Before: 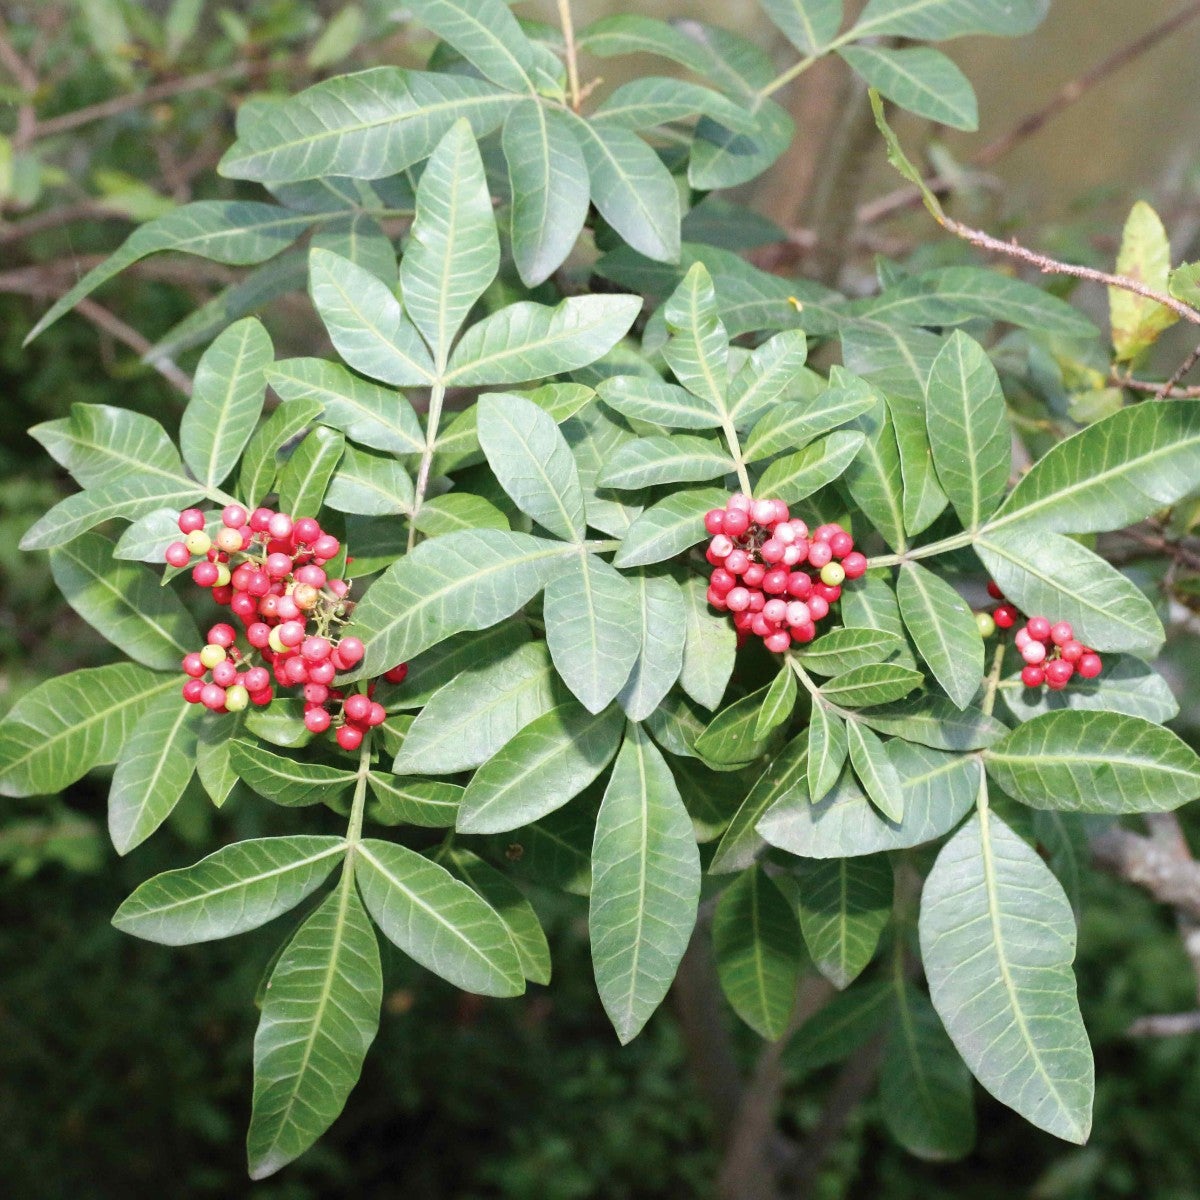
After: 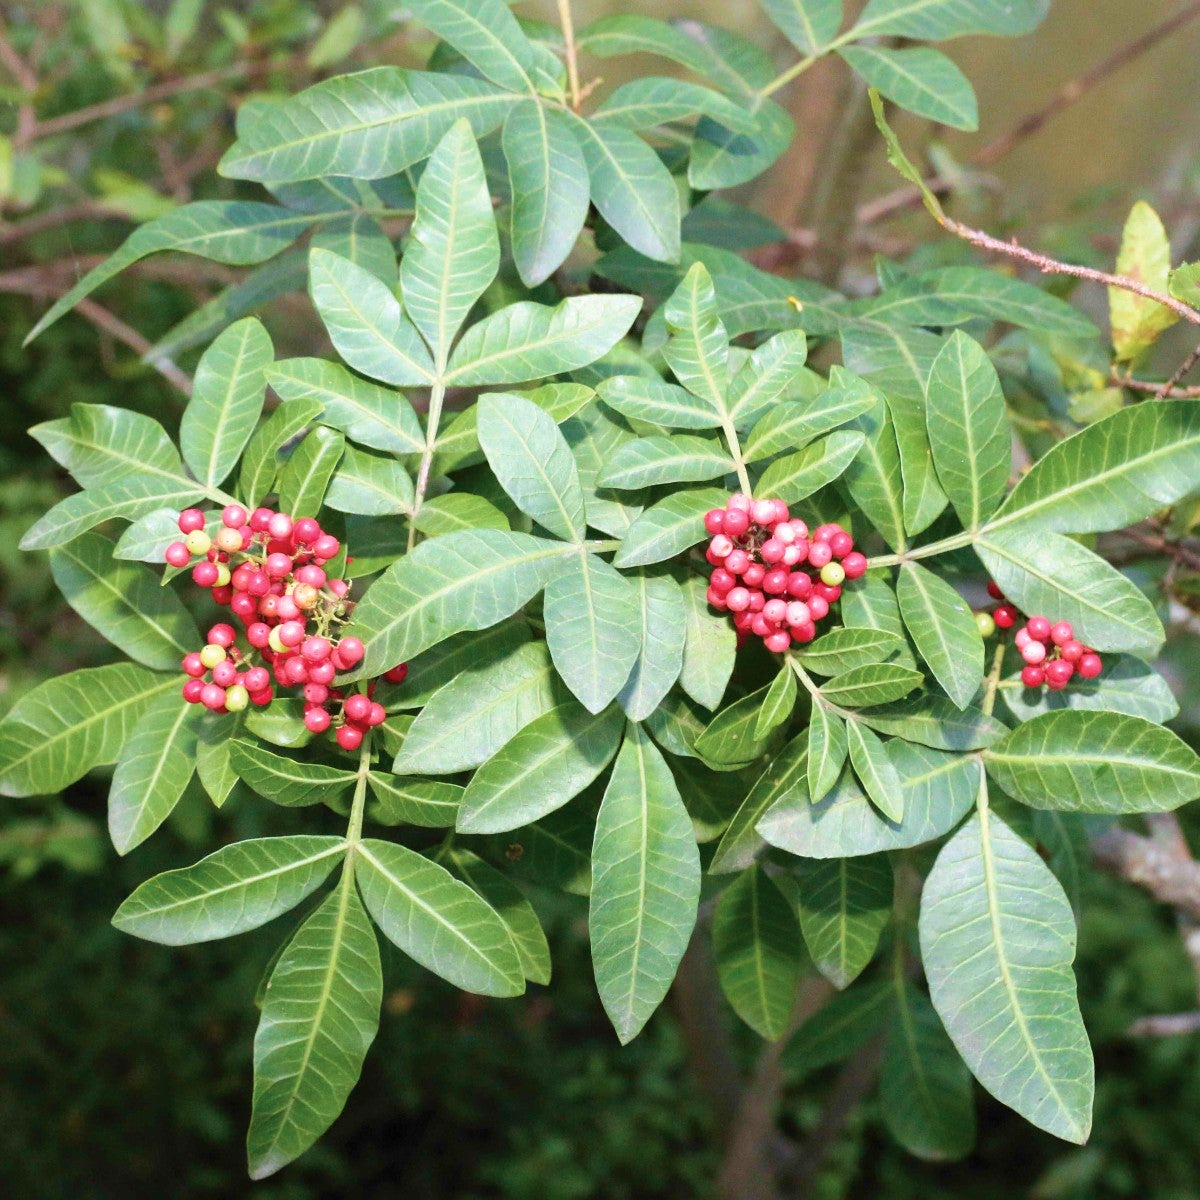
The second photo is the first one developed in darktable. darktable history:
velvia: strength 39.32%
